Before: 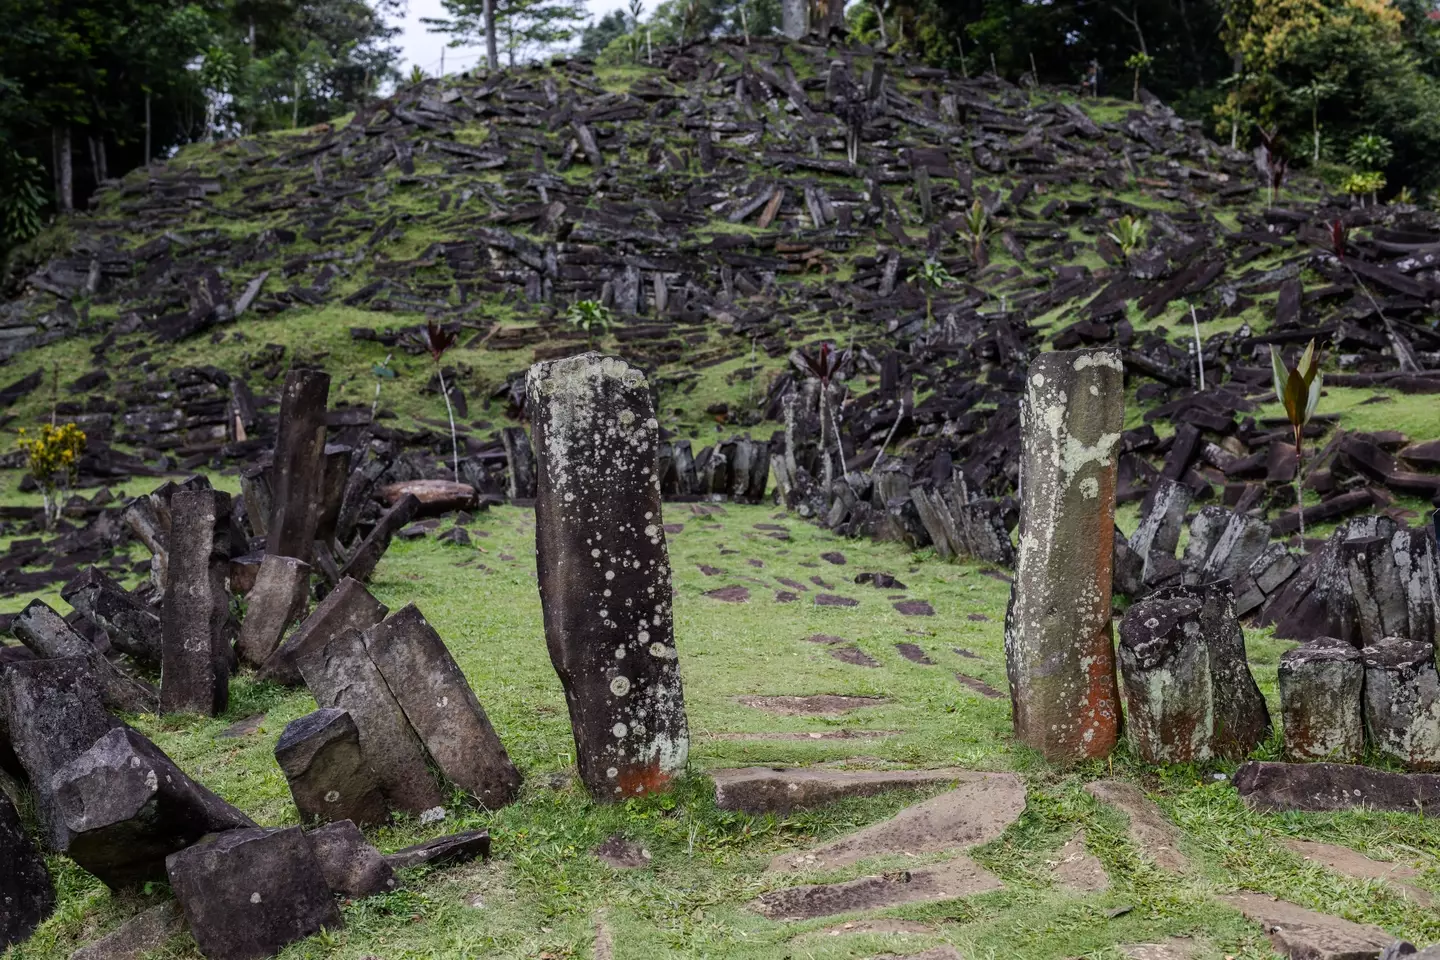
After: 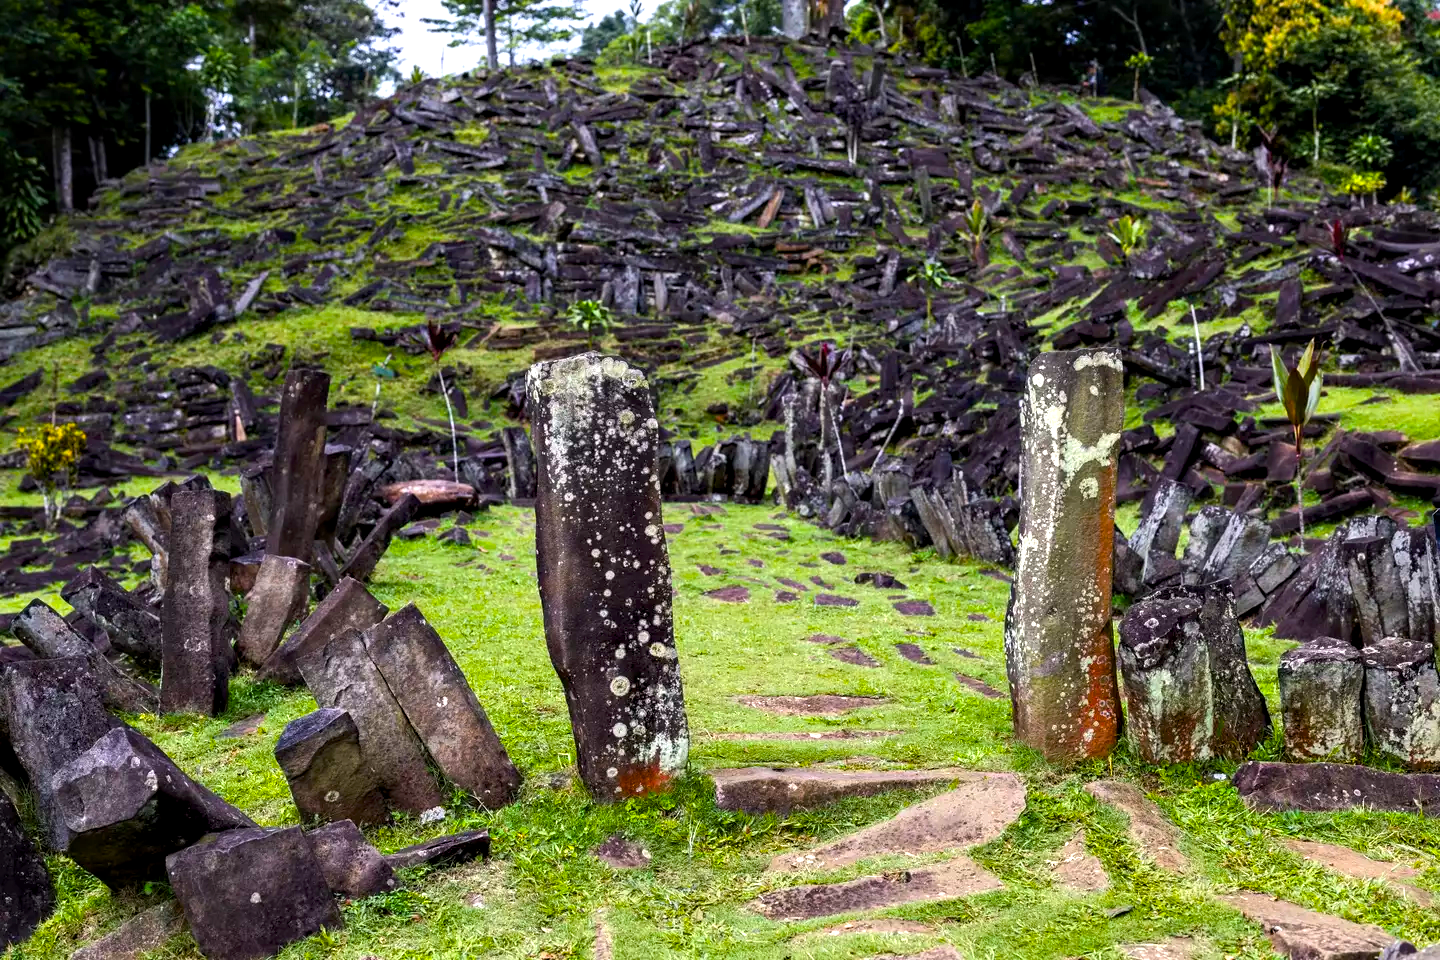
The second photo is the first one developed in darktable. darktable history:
contrast equalizer: octaves 7, y [[0.6 ×6], [0.55 ×6], [0 ×6], [0 ×6], [0 ×6]], mix 0.3
color balance rgb: linear chroma grading › global chroma 20%, perceptual saturation grading › global saturation 25%, perceptual brilliance grading › global brilliance 20%, global vibrance 20%
